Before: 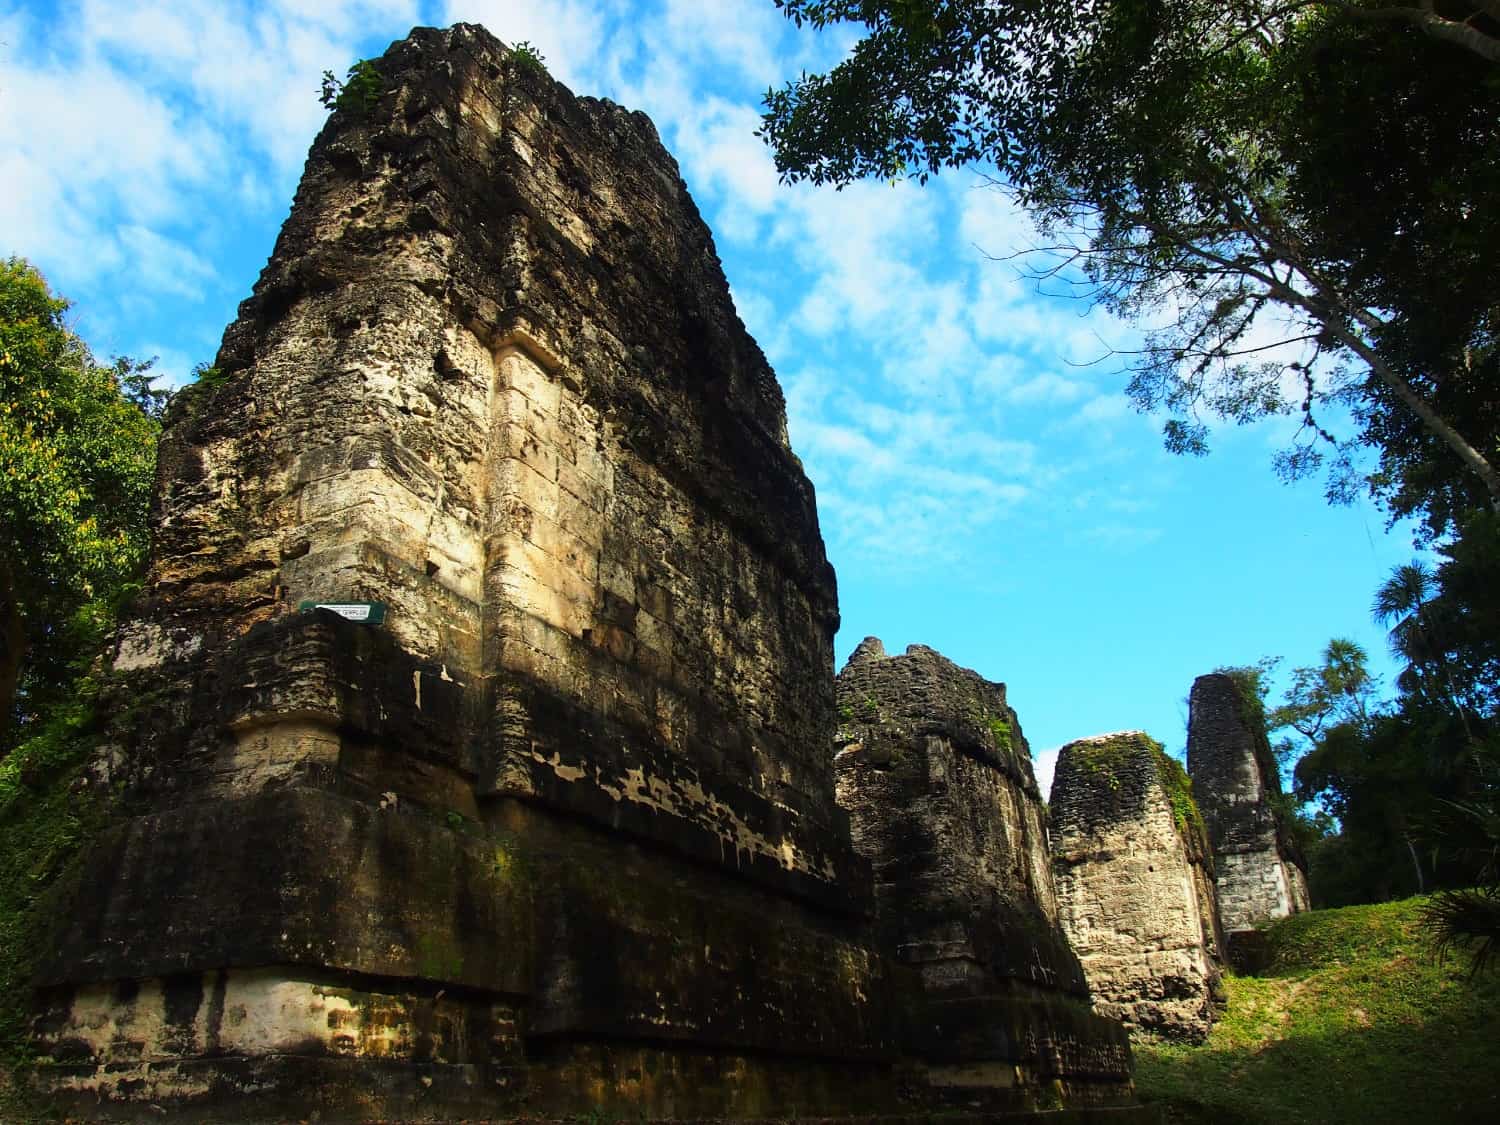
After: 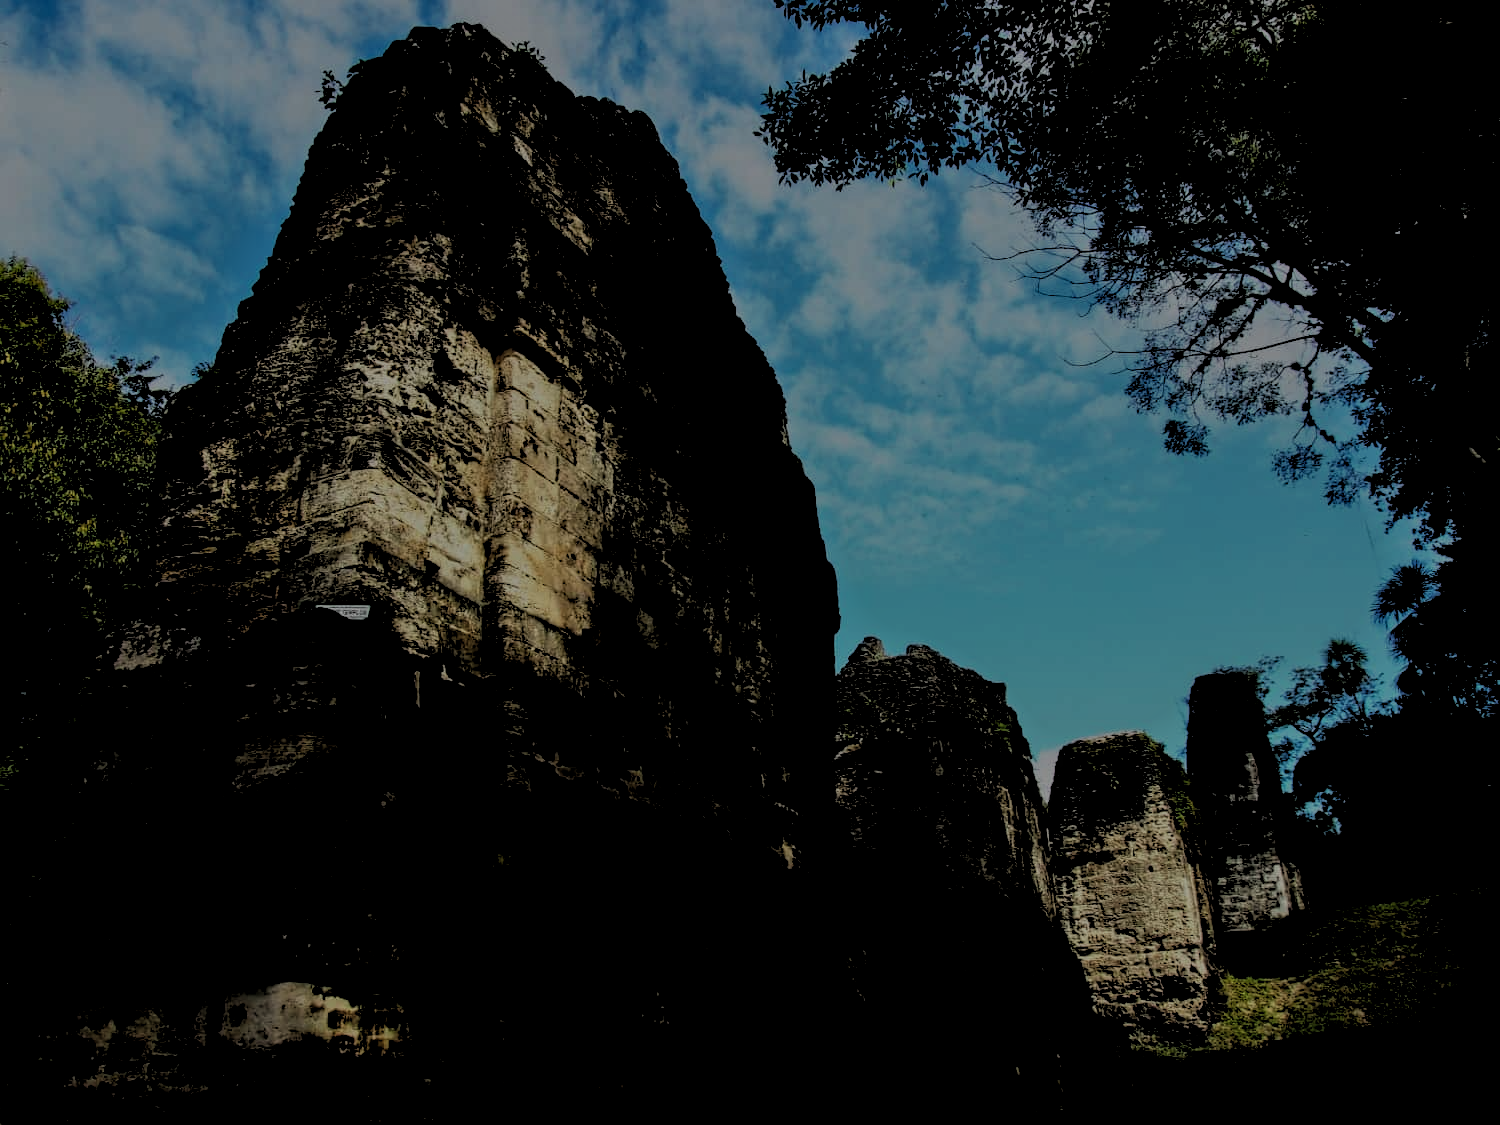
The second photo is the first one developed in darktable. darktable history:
bloom: on, module defaults
rgb levels: levels [[0.034, 0.472, 0.904], [0, 0.5, 1], [0, 0.5, 1]]
tone equalizer: -8 EV -2 EV, -7 EV -2 EV, -6 EV -2 EV, -5 EV -2 EV, -4 EV -2 EV, -3 EV -2 EV, -2 EV -2 EV, -1 EV -1.63 EV, +0 EV -2 EV
local contrast: on, module defaults
